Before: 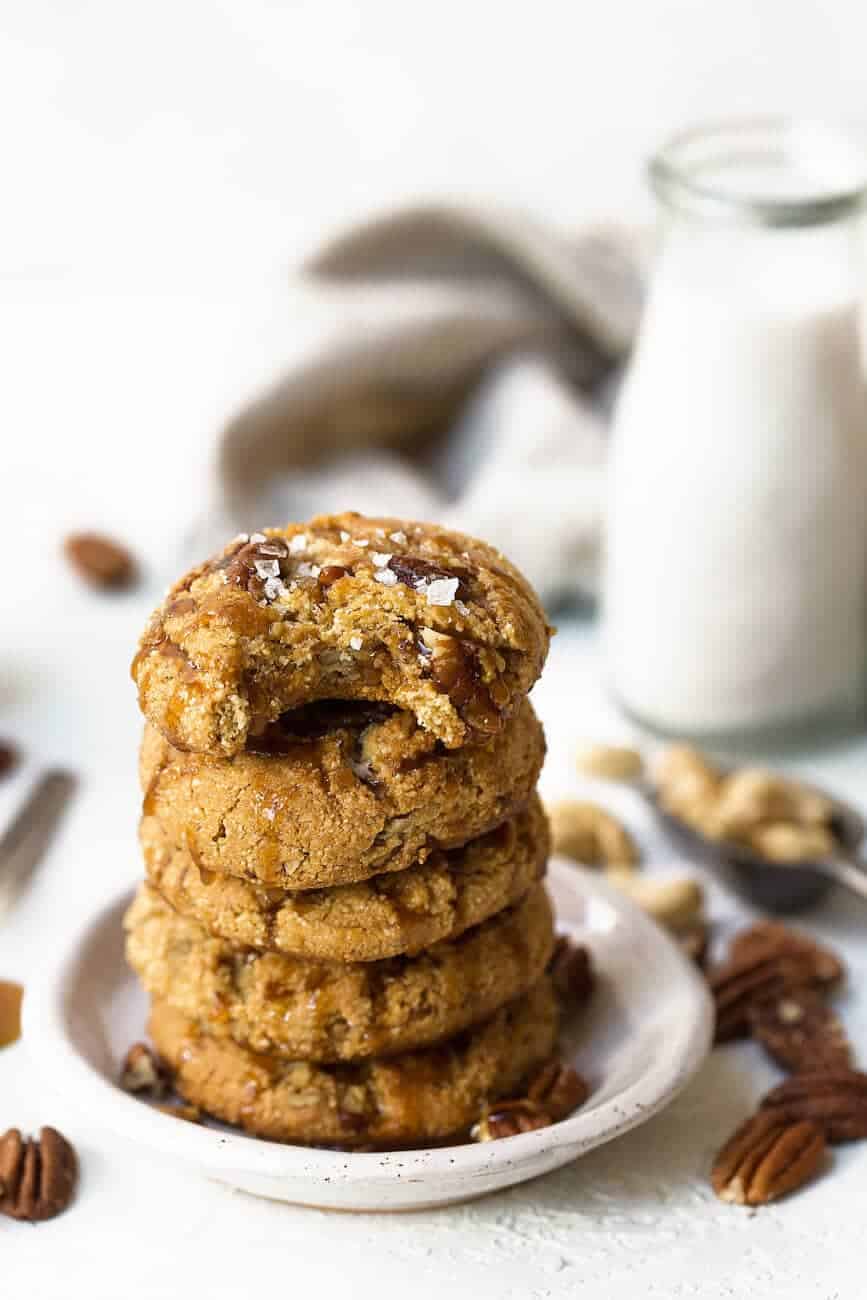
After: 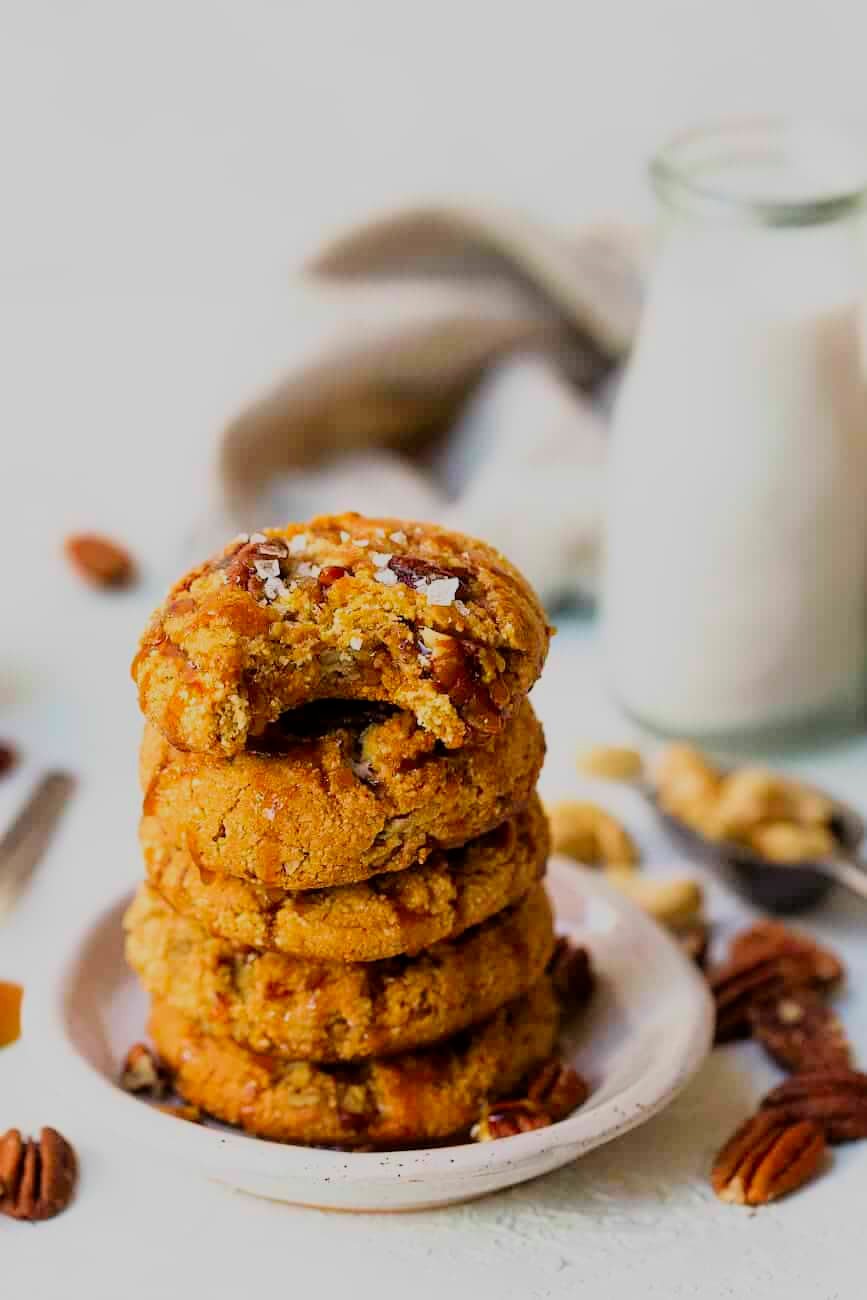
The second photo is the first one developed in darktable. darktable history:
filmic rgb: black relative exposure -7.15 EV, white relative exposure 5.36 EV, hardness 3.02, color science v6 (2022)
color contrast: green-magenta contrast 1.69, blue-yellow contrast 1.49
